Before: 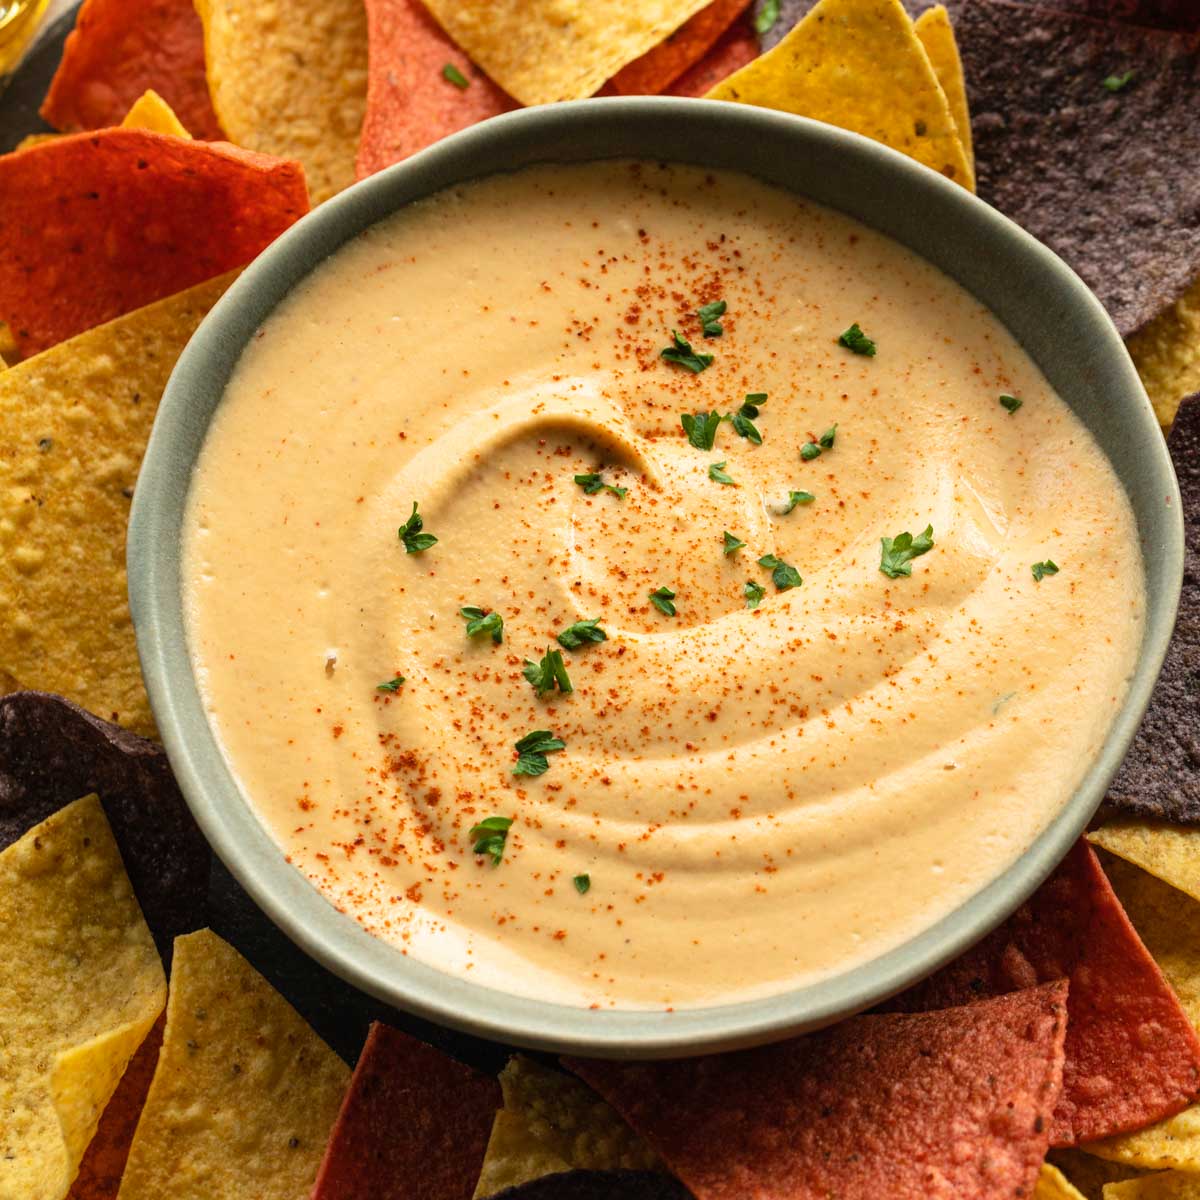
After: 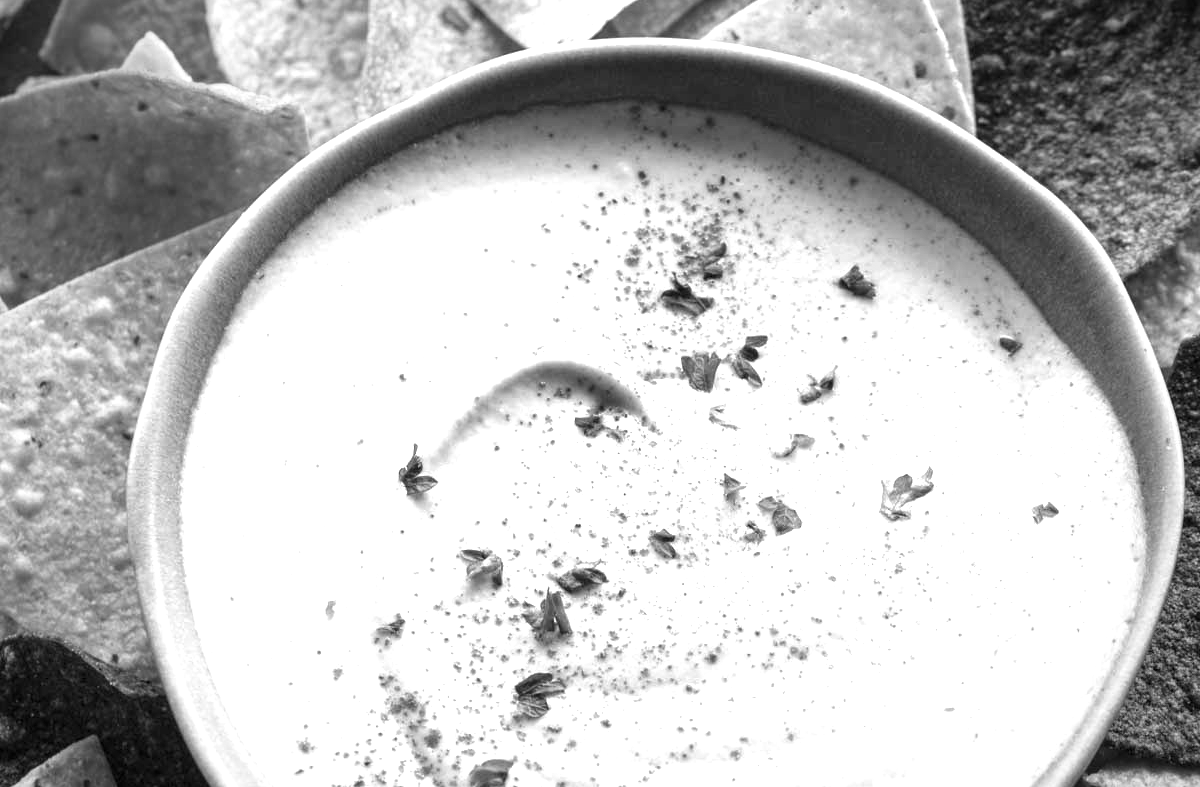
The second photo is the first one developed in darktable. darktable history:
local contrast: highlights 100%, shadows 100%, detail 120%, midtone range 0.2
exposure: black level correction 0, exposure 1.198 EV, compensate exposure bias true, compensate highlight preservation false
crop and rotate: top 4.848%, bottom 29.503%
vignetting: fall-off start 71.74%
monochrome: a 26.22, b 42.67, size 0.8
